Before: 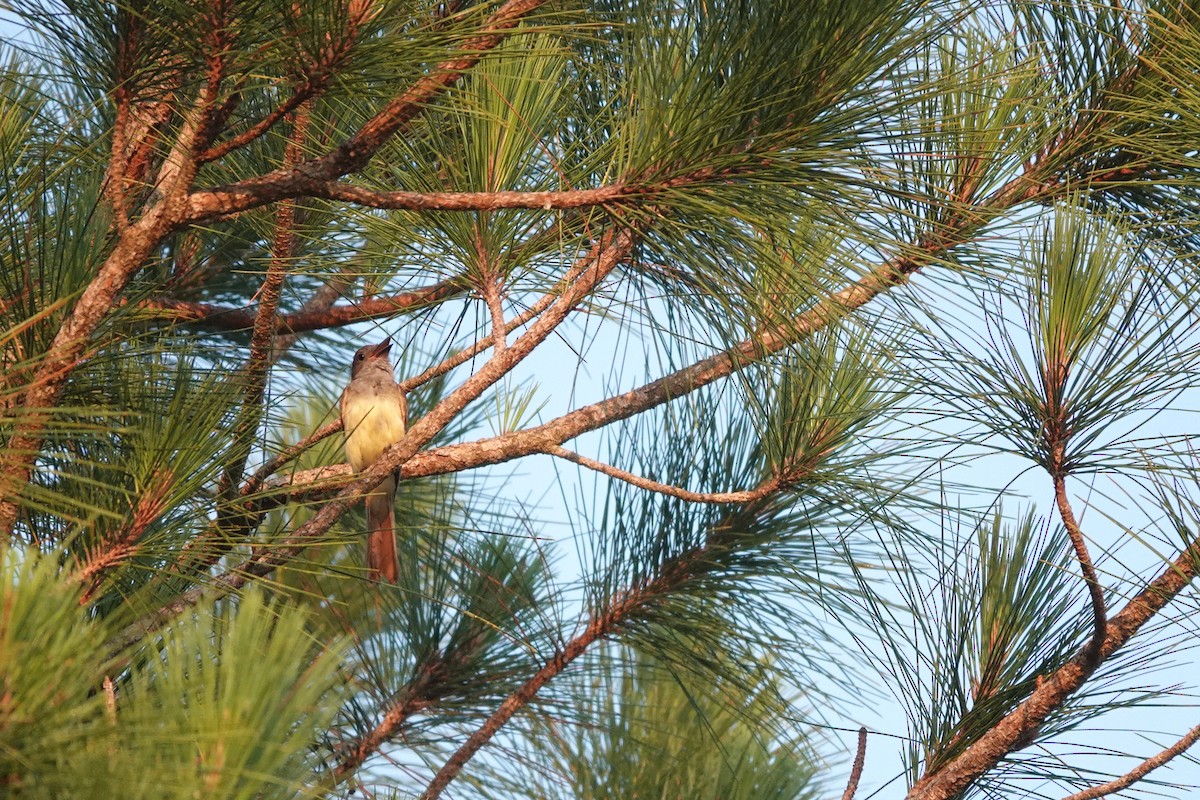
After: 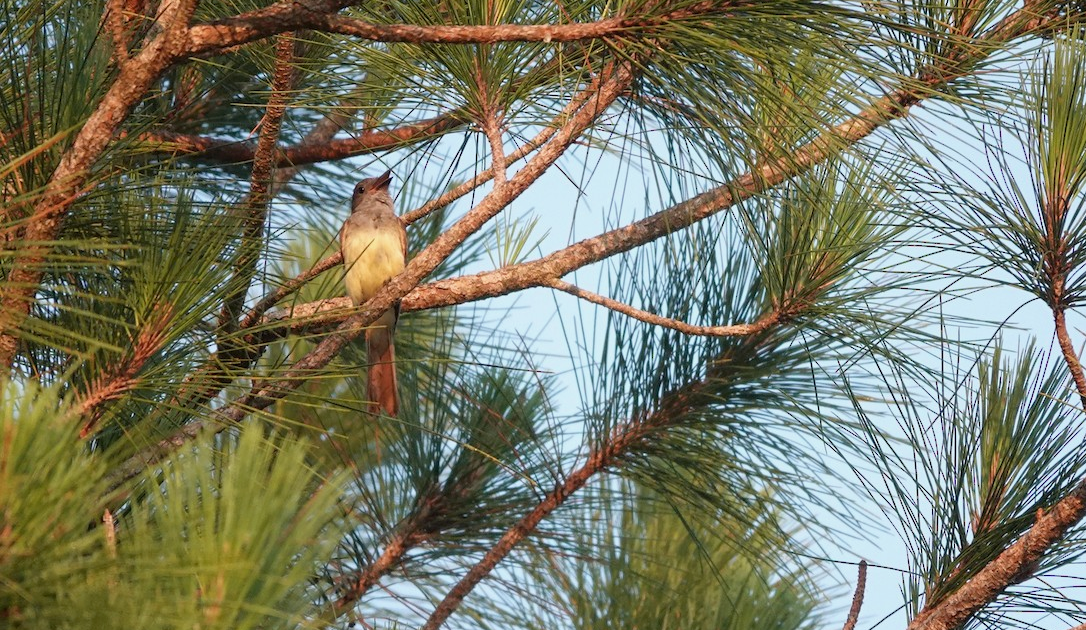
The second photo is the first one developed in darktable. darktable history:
crop: top 20.916%, right 9.437%, bottom 0.316%
exposure: black level correction 0.002, exposure -0.1 EV, compensate highlight preservation false
